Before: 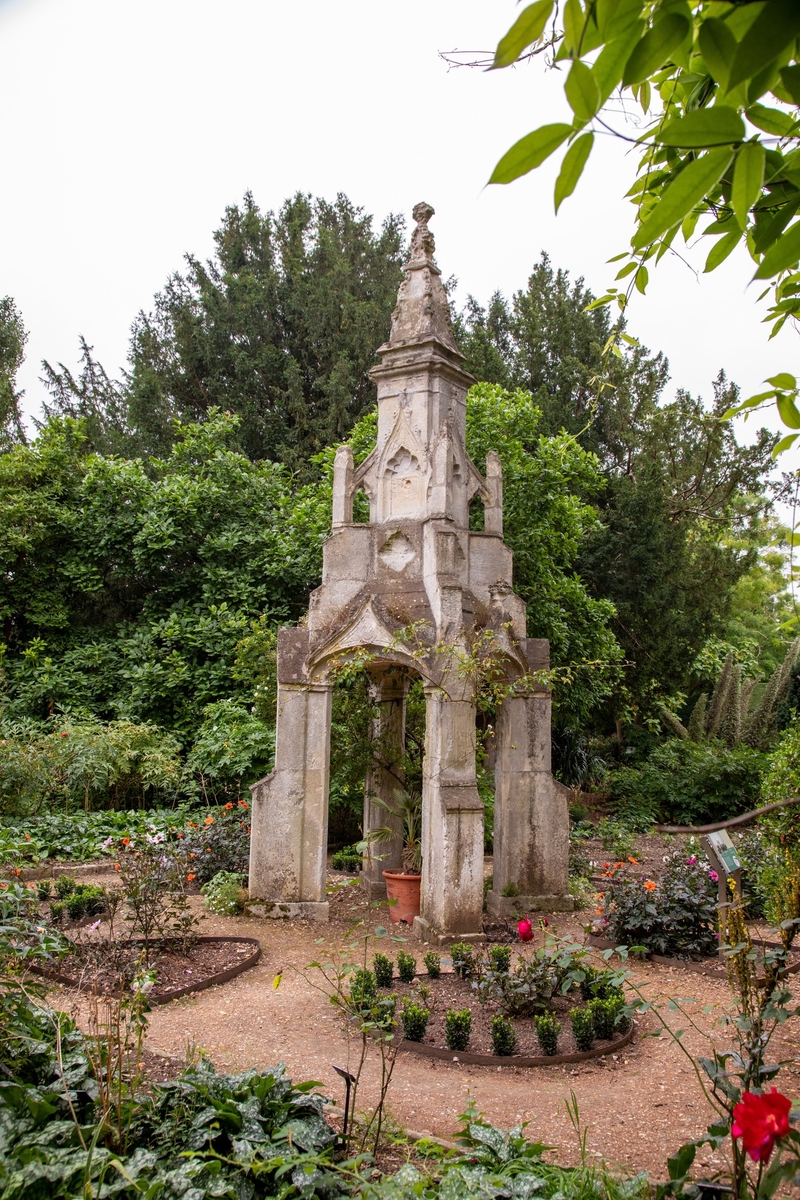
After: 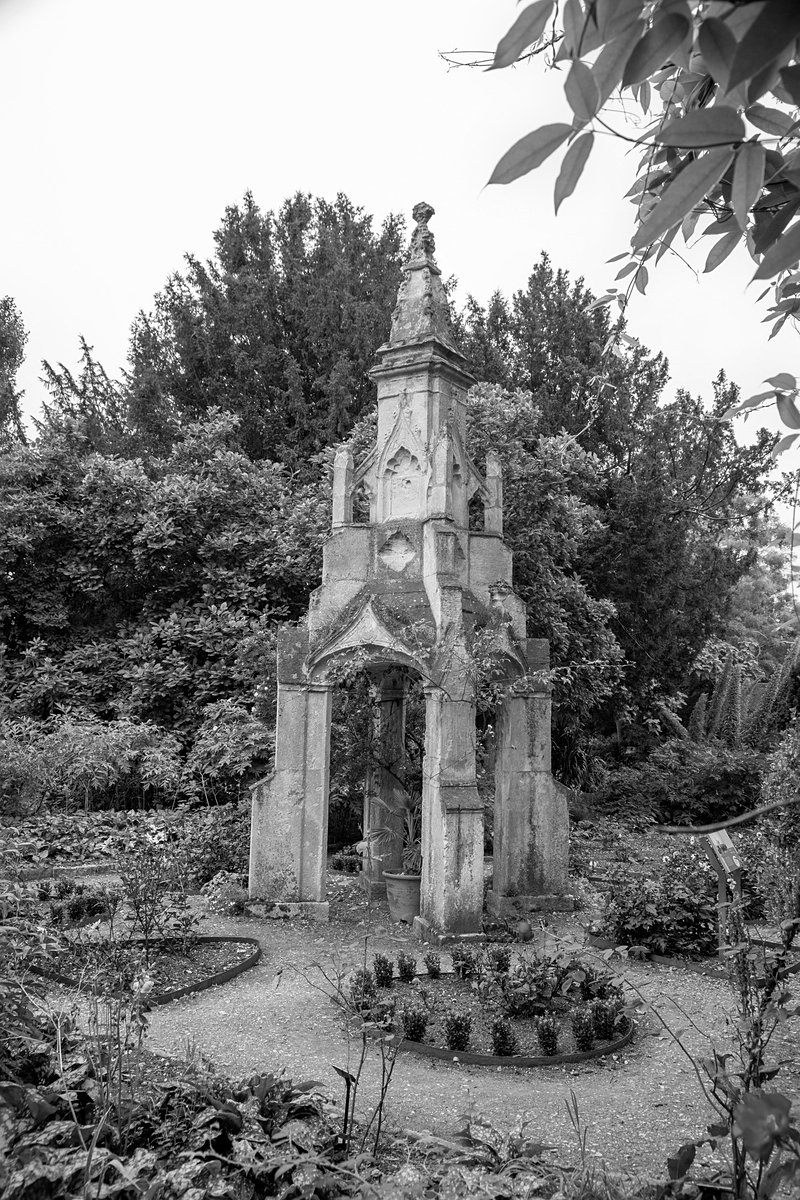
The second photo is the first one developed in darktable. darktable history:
sharpen: radius 1.272, amount 0.305, threshold 0
monochrome: size 1
